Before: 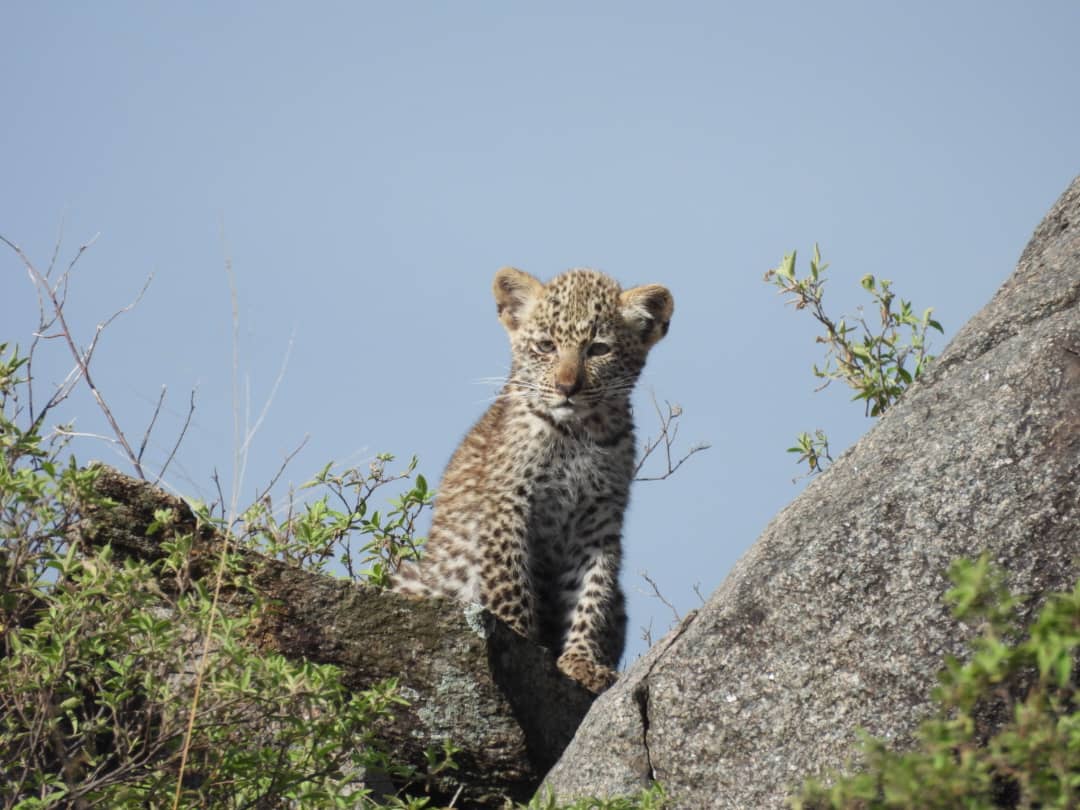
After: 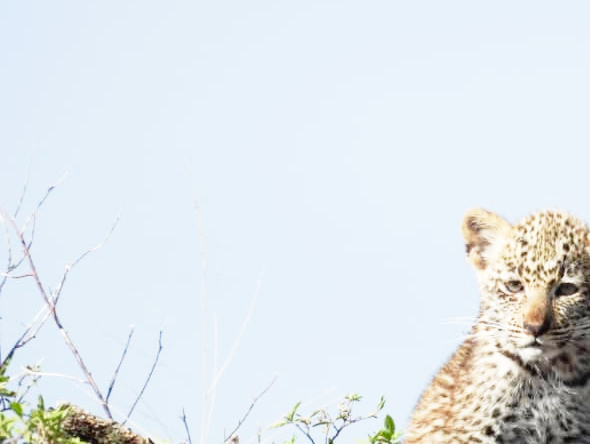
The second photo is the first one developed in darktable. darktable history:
crop and rotate: left 3.047%, top 7.509%, right 42.236%, bottom 37.598%
exposure: compensate highlight preservation false
base curve: curves: ch0 [(0, 0) (0.012, 0.01) (0.073, 0.168) (0.31, 0.711) (0.645, 0.957) (1, 1)], preserve colors none
